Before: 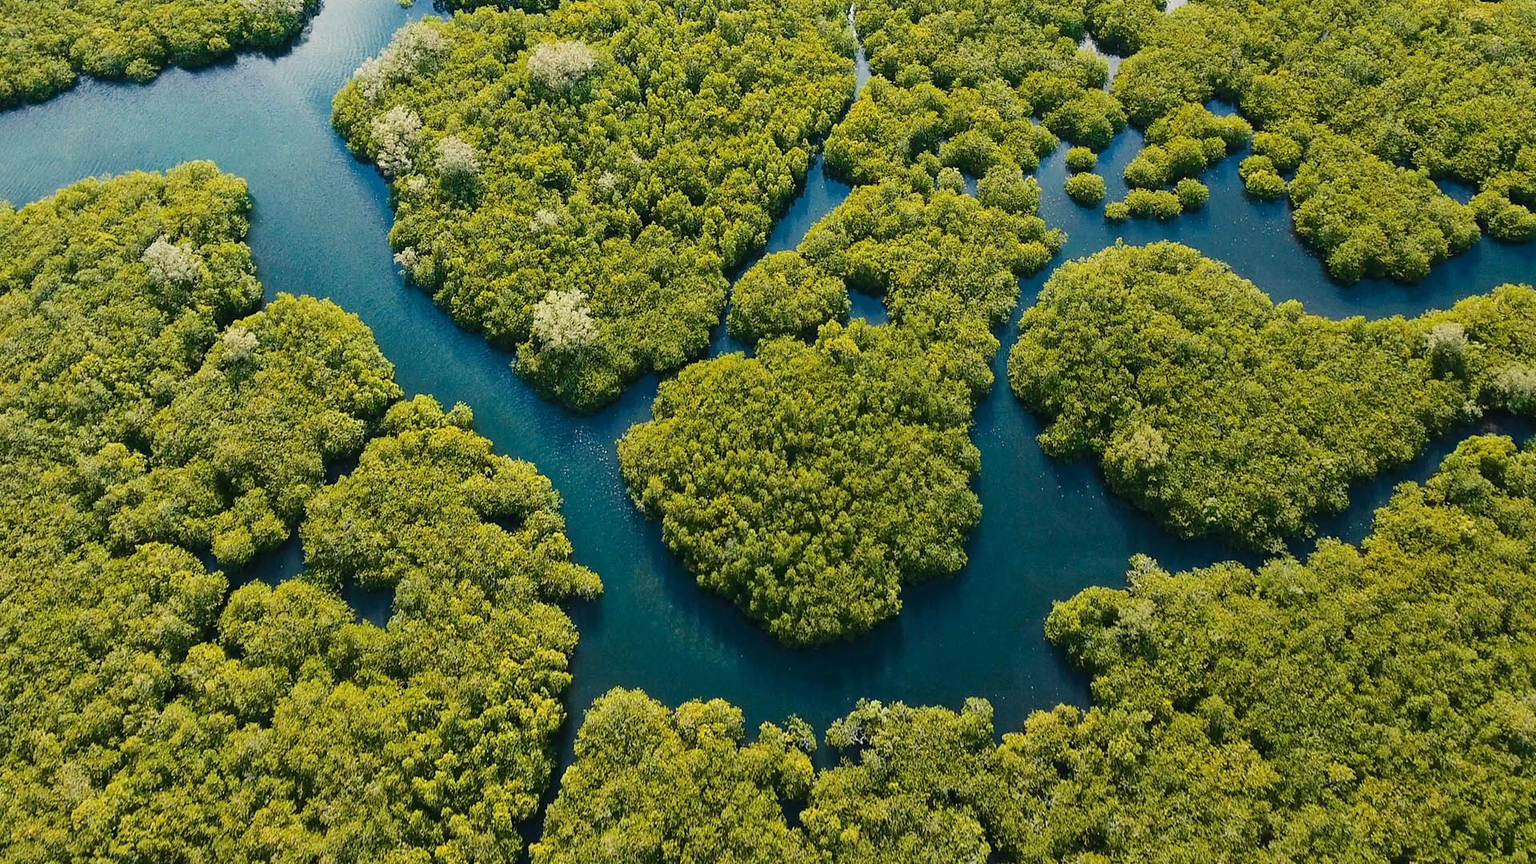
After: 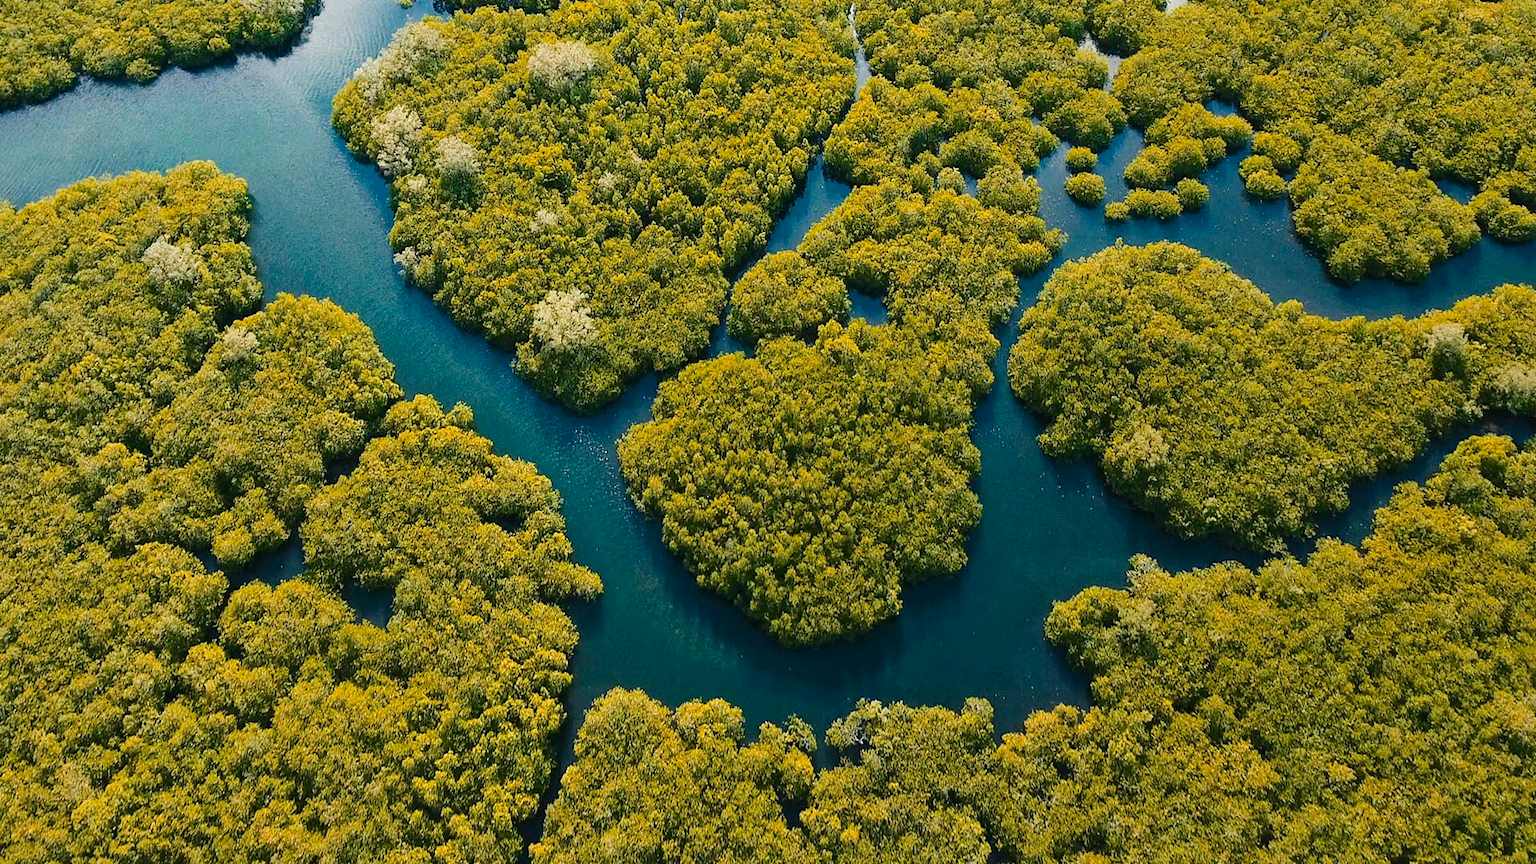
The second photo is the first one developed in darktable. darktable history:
haze removal: compatibility mode true, adaptive false
color zones: curves: ch1 [(0.239, 0.552) (0.75, 0.5)]; ch2 [(0.25, 0.462) (0.749, 0.457)]
